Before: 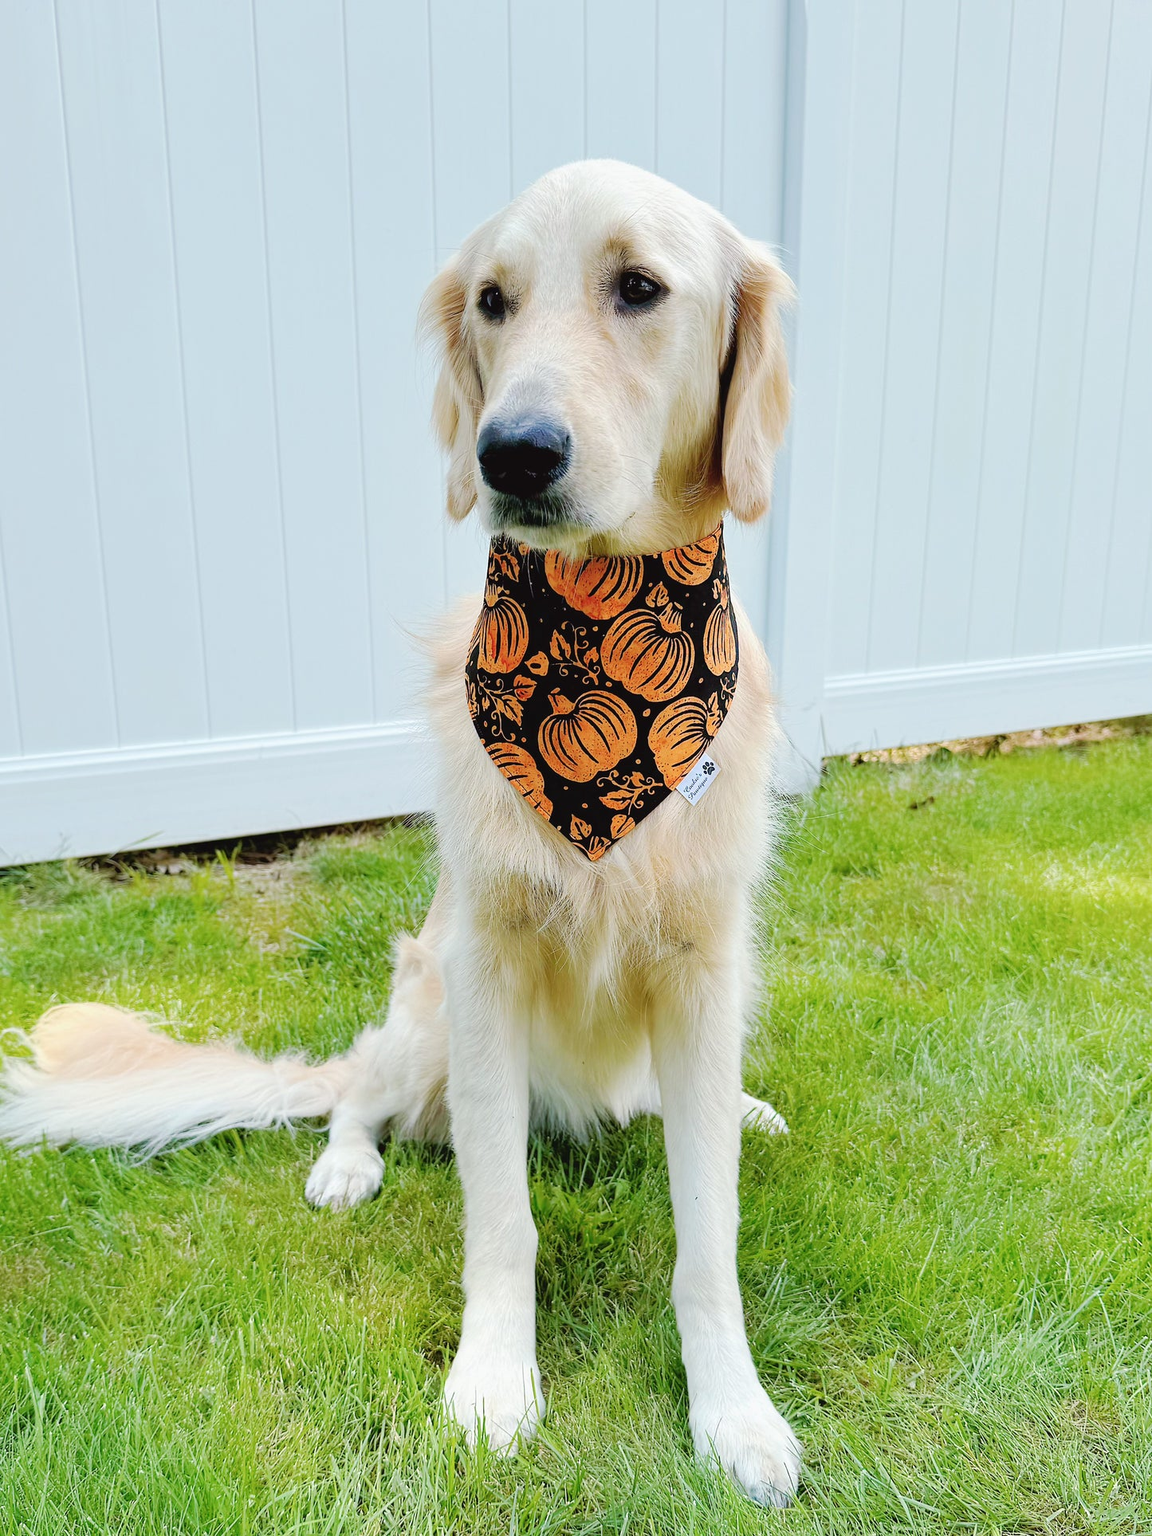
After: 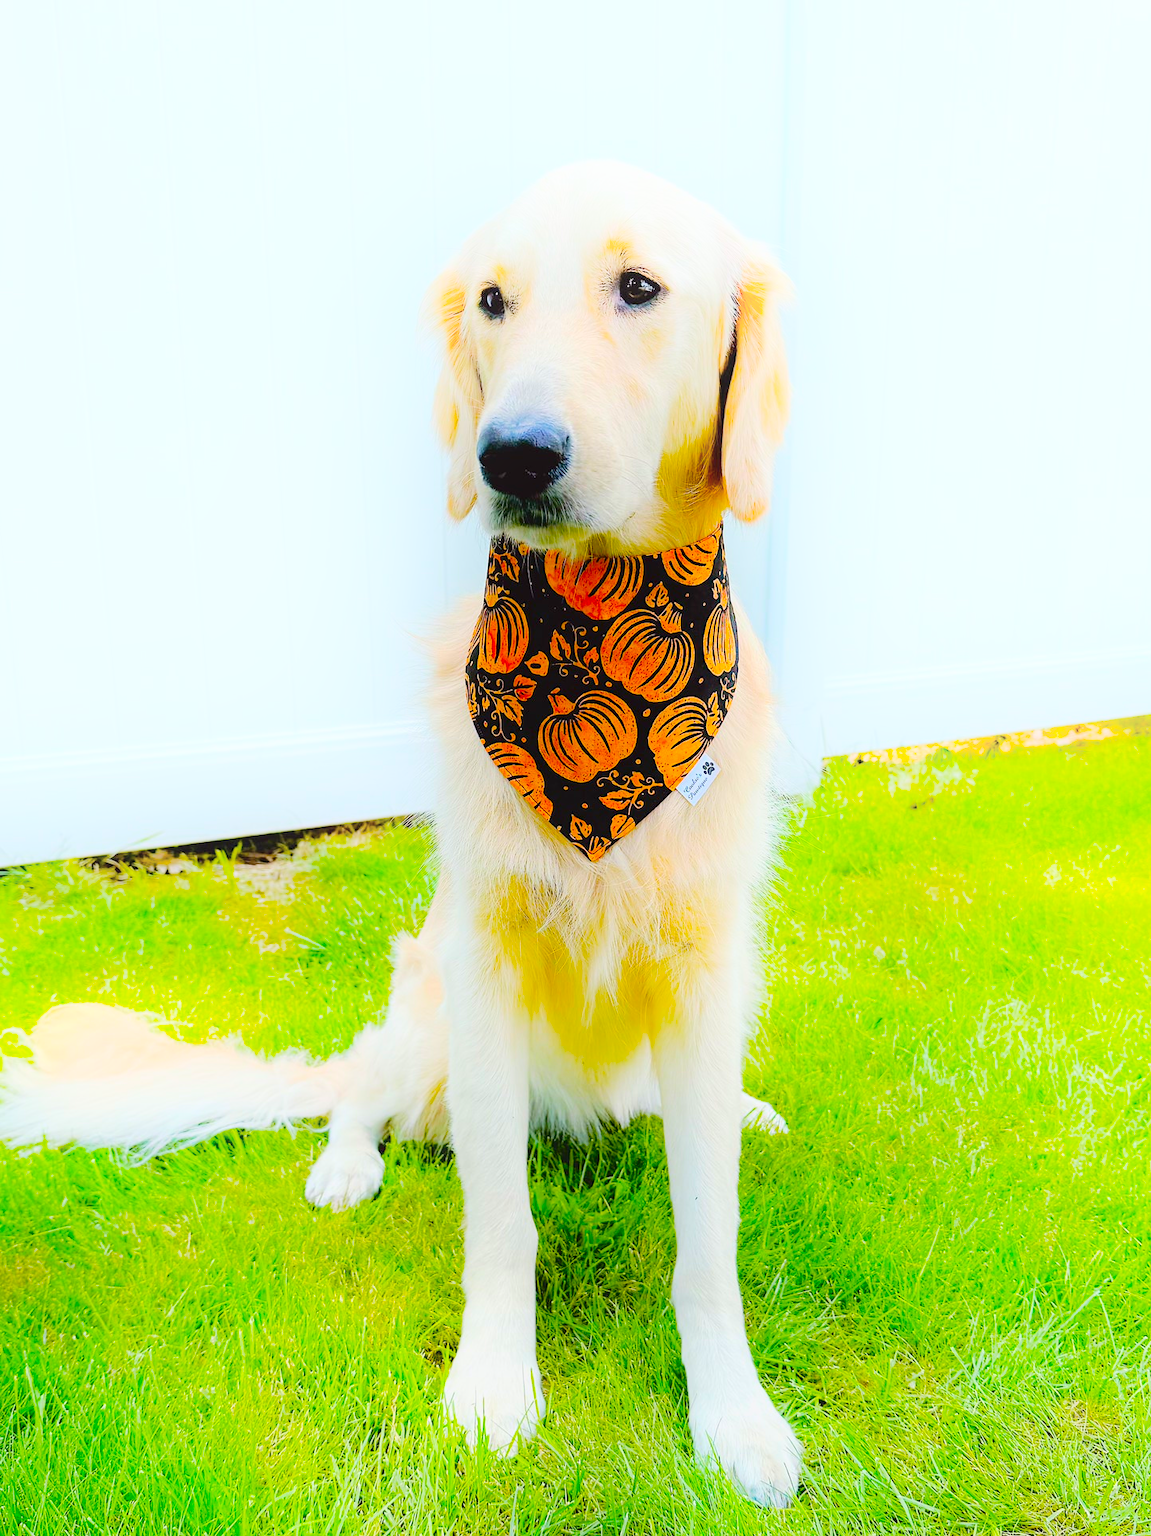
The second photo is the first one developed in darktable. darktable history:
color balance: input saturation 134.34%, contrast -10.04%, contrast fulcrum 19.67%, output saturation 133.51%
contrast brightness saturation: contrast 0.1, brightness 0.02, saturation 0.02
shadows and highlights: shadows -21.3, highlights 100, soften with gaussian
